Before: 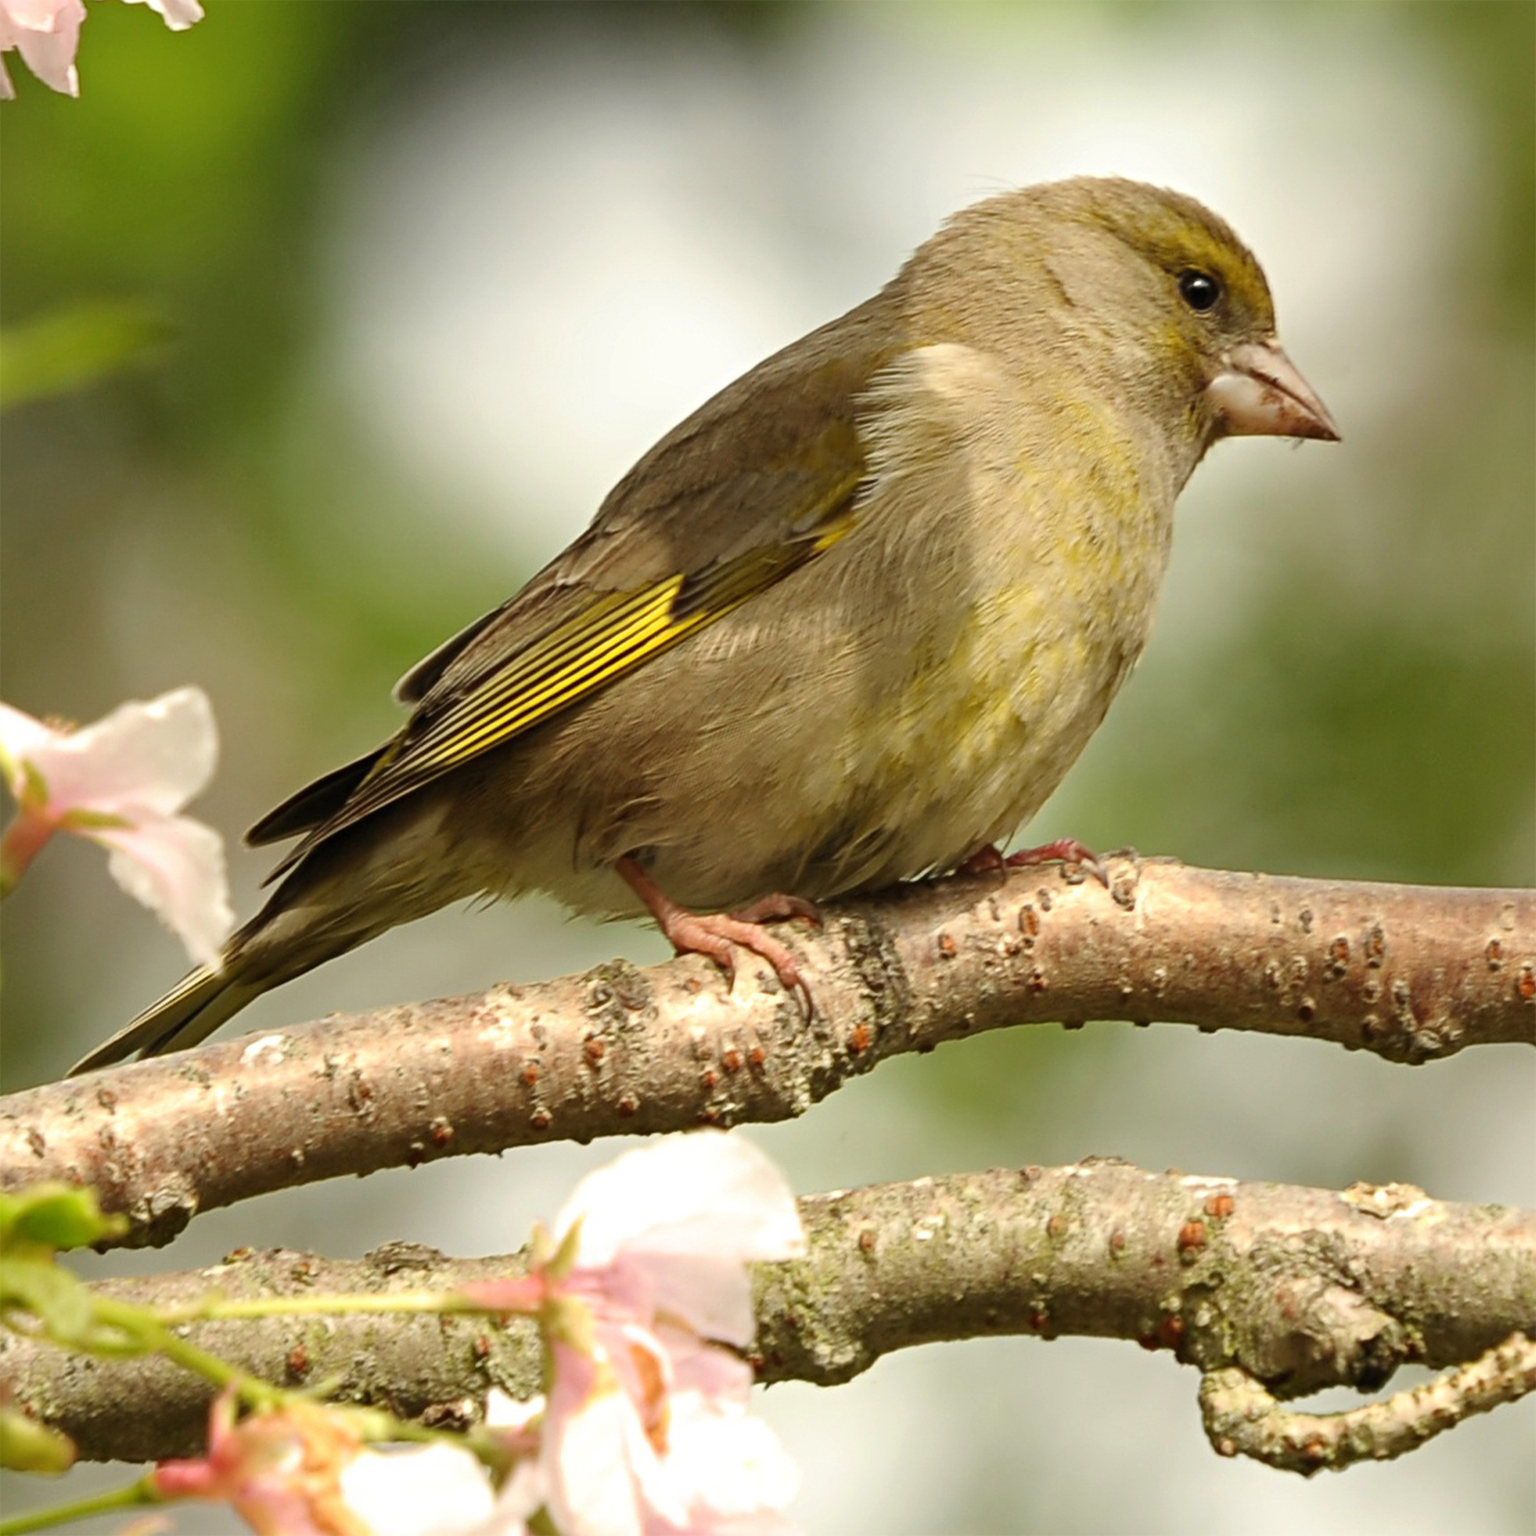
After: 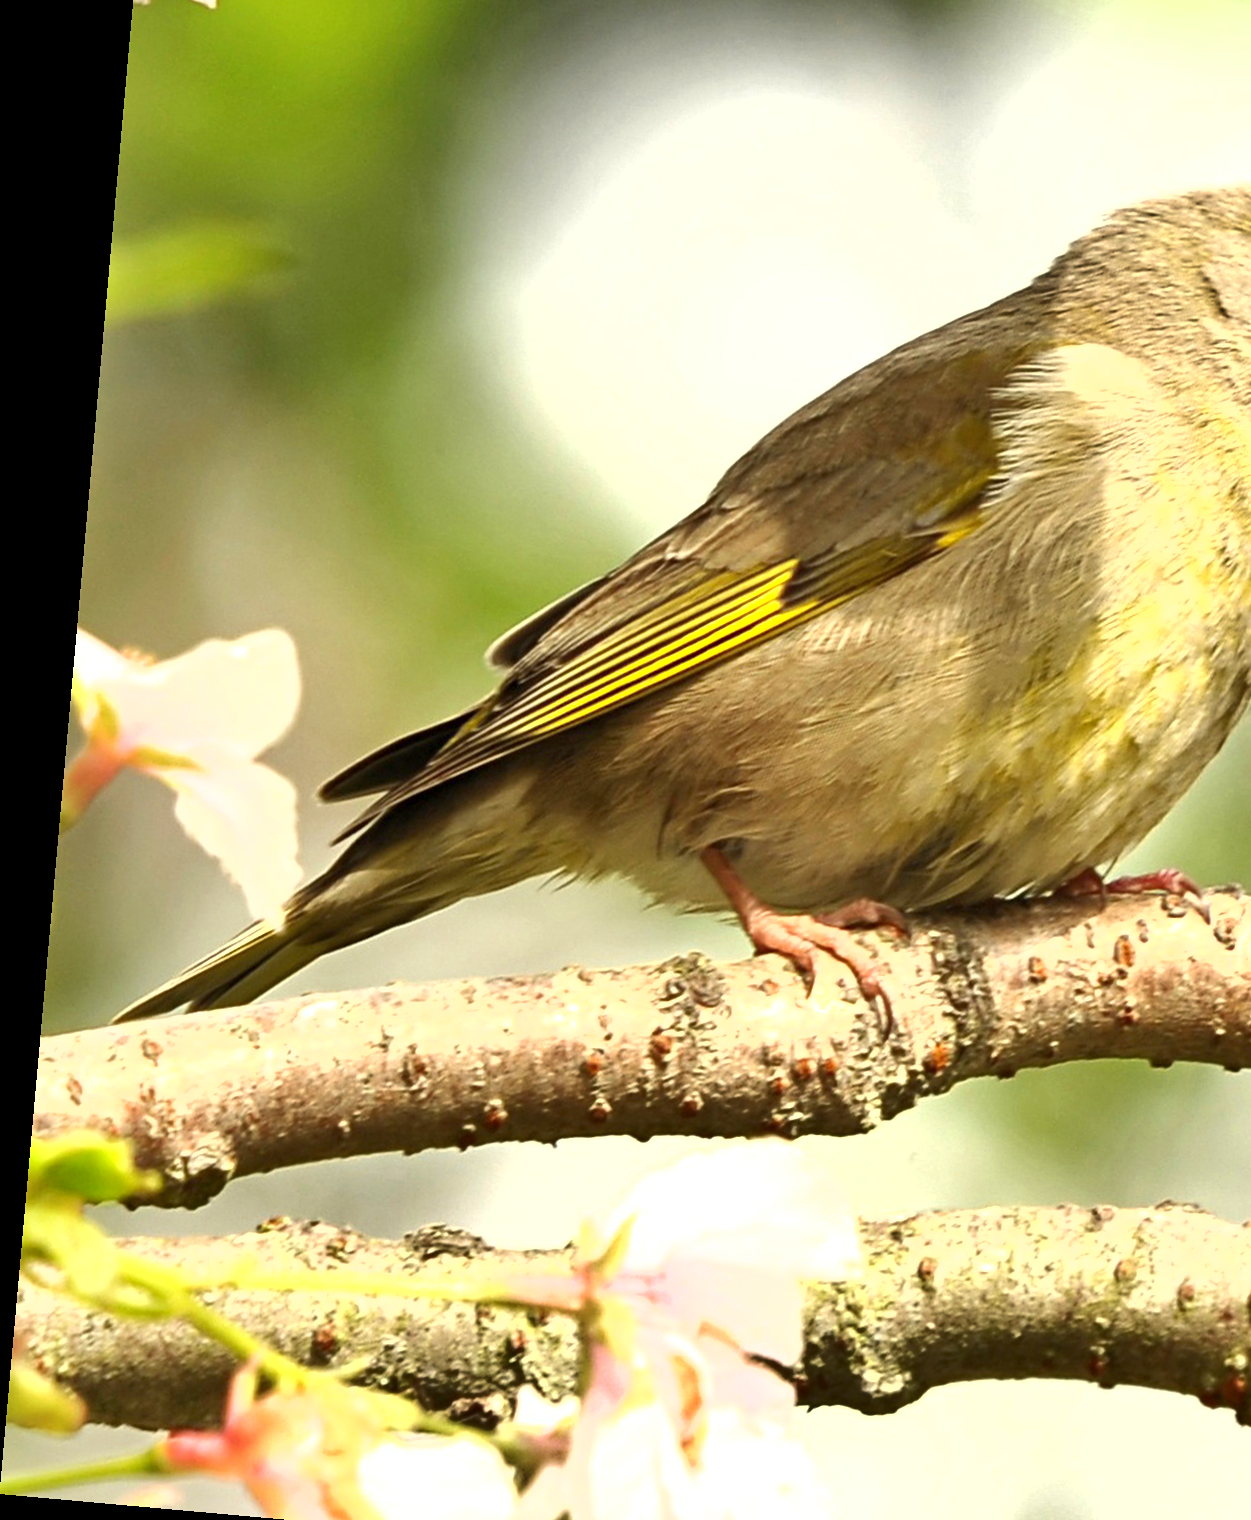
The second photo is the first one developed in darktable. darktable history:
crop: top 5.803%, right 27.864%, bottom 5.804%
shadows and highlights: highlights color adjustment 0%, low approximation 0.01, soften with gaussian
exposure: black level correction 0.001, exposure 0.955 EV, compensate exposure bias true, compensate highlight preservation false
rotate and perspective: rotation 5.12°, automatic cropping off
